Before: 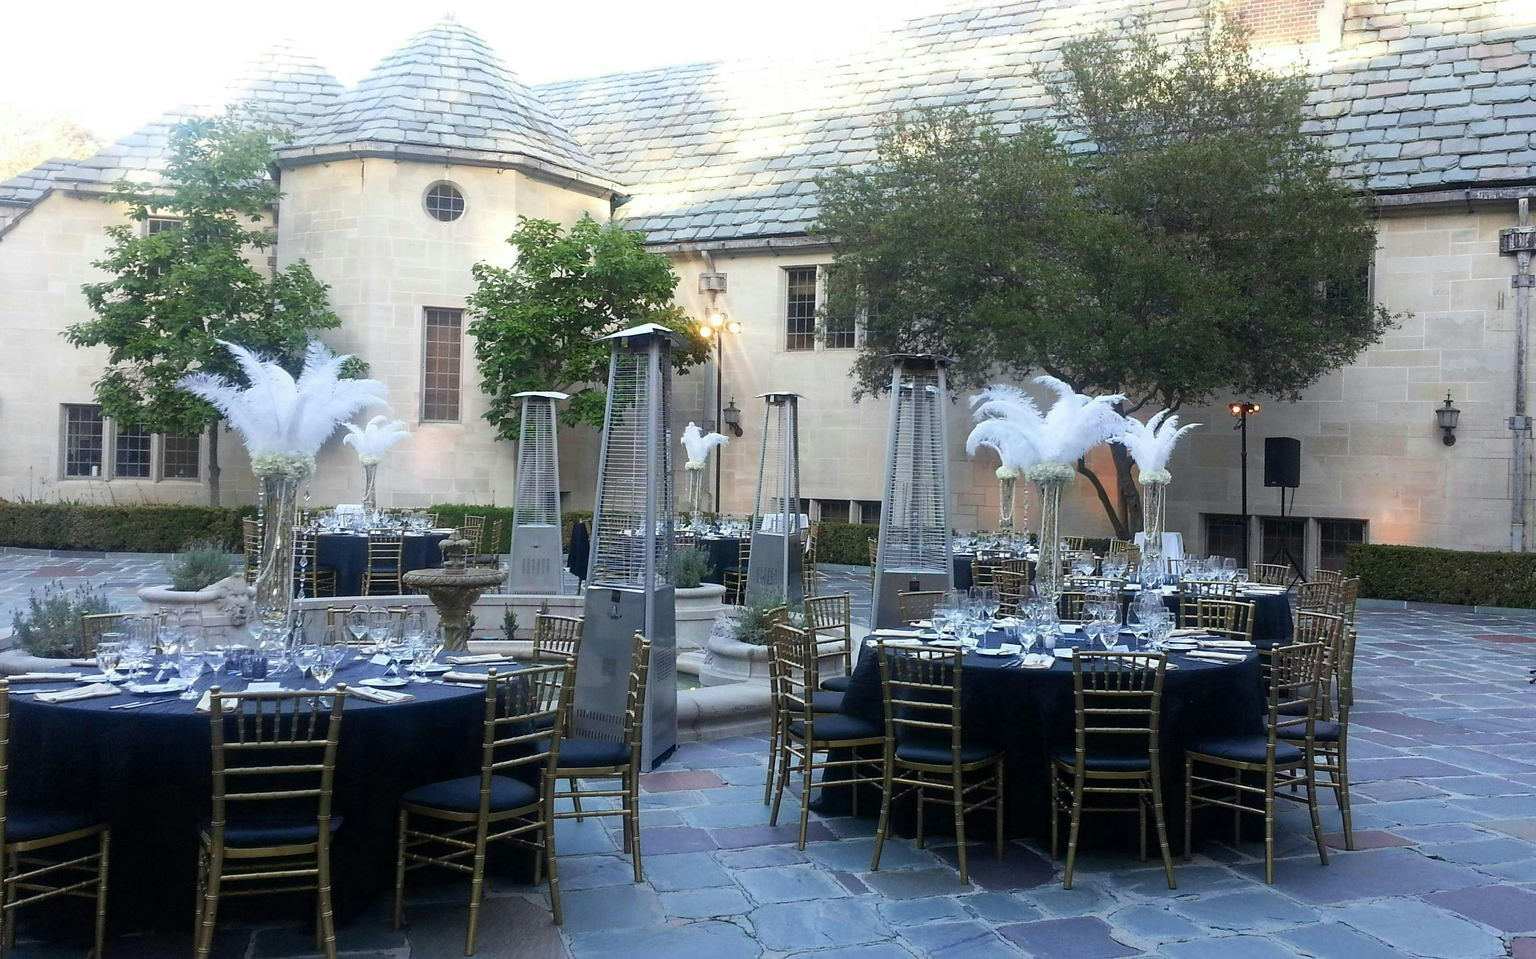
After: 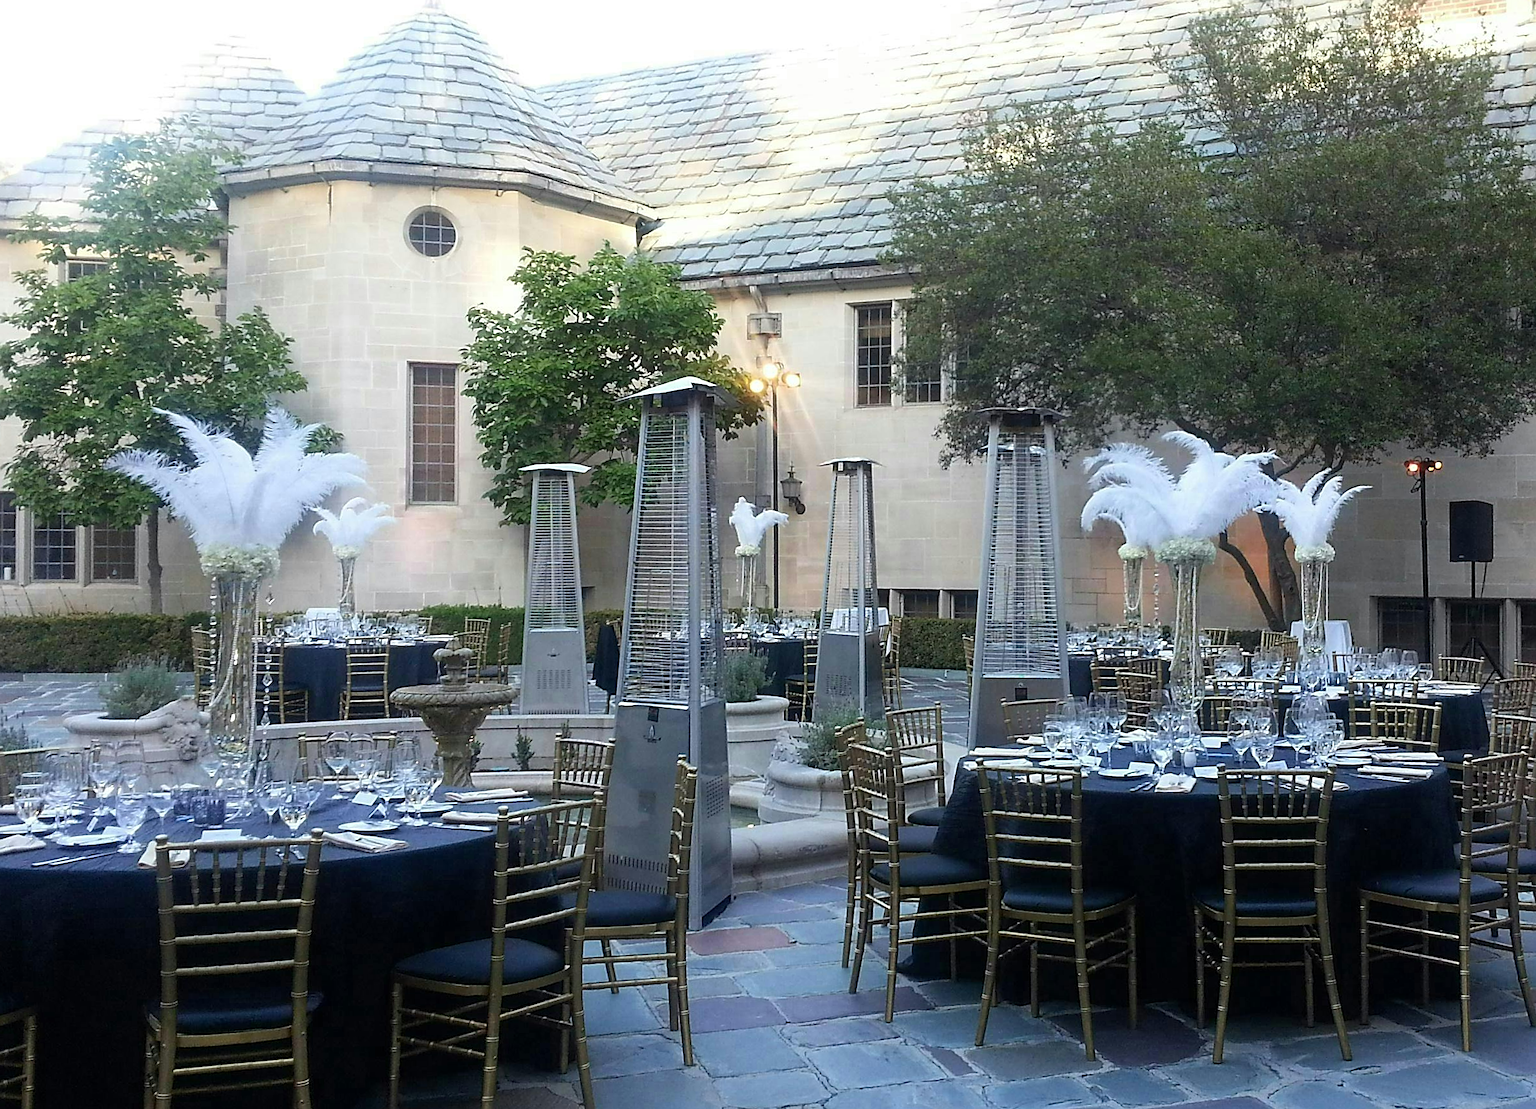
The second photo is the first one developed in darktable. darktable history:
sharpen: on, module defaults
crop and rotate: angle 1.23°, left 4.287%, top 0.512%, right 11.849%, bottom 2.435%
